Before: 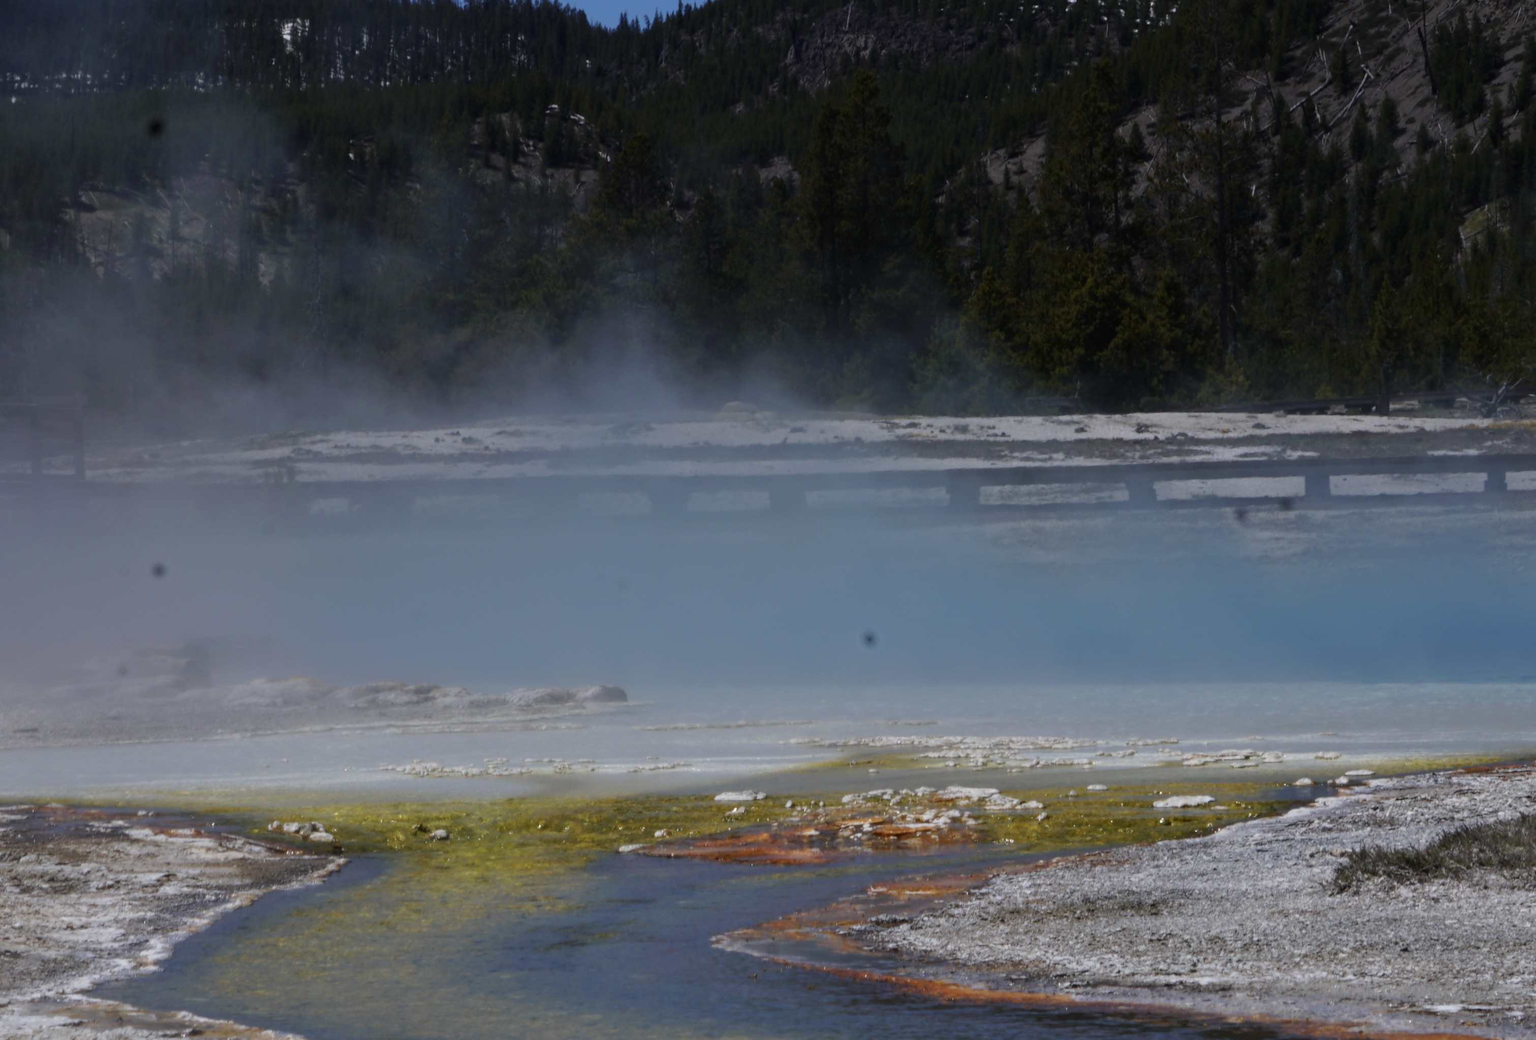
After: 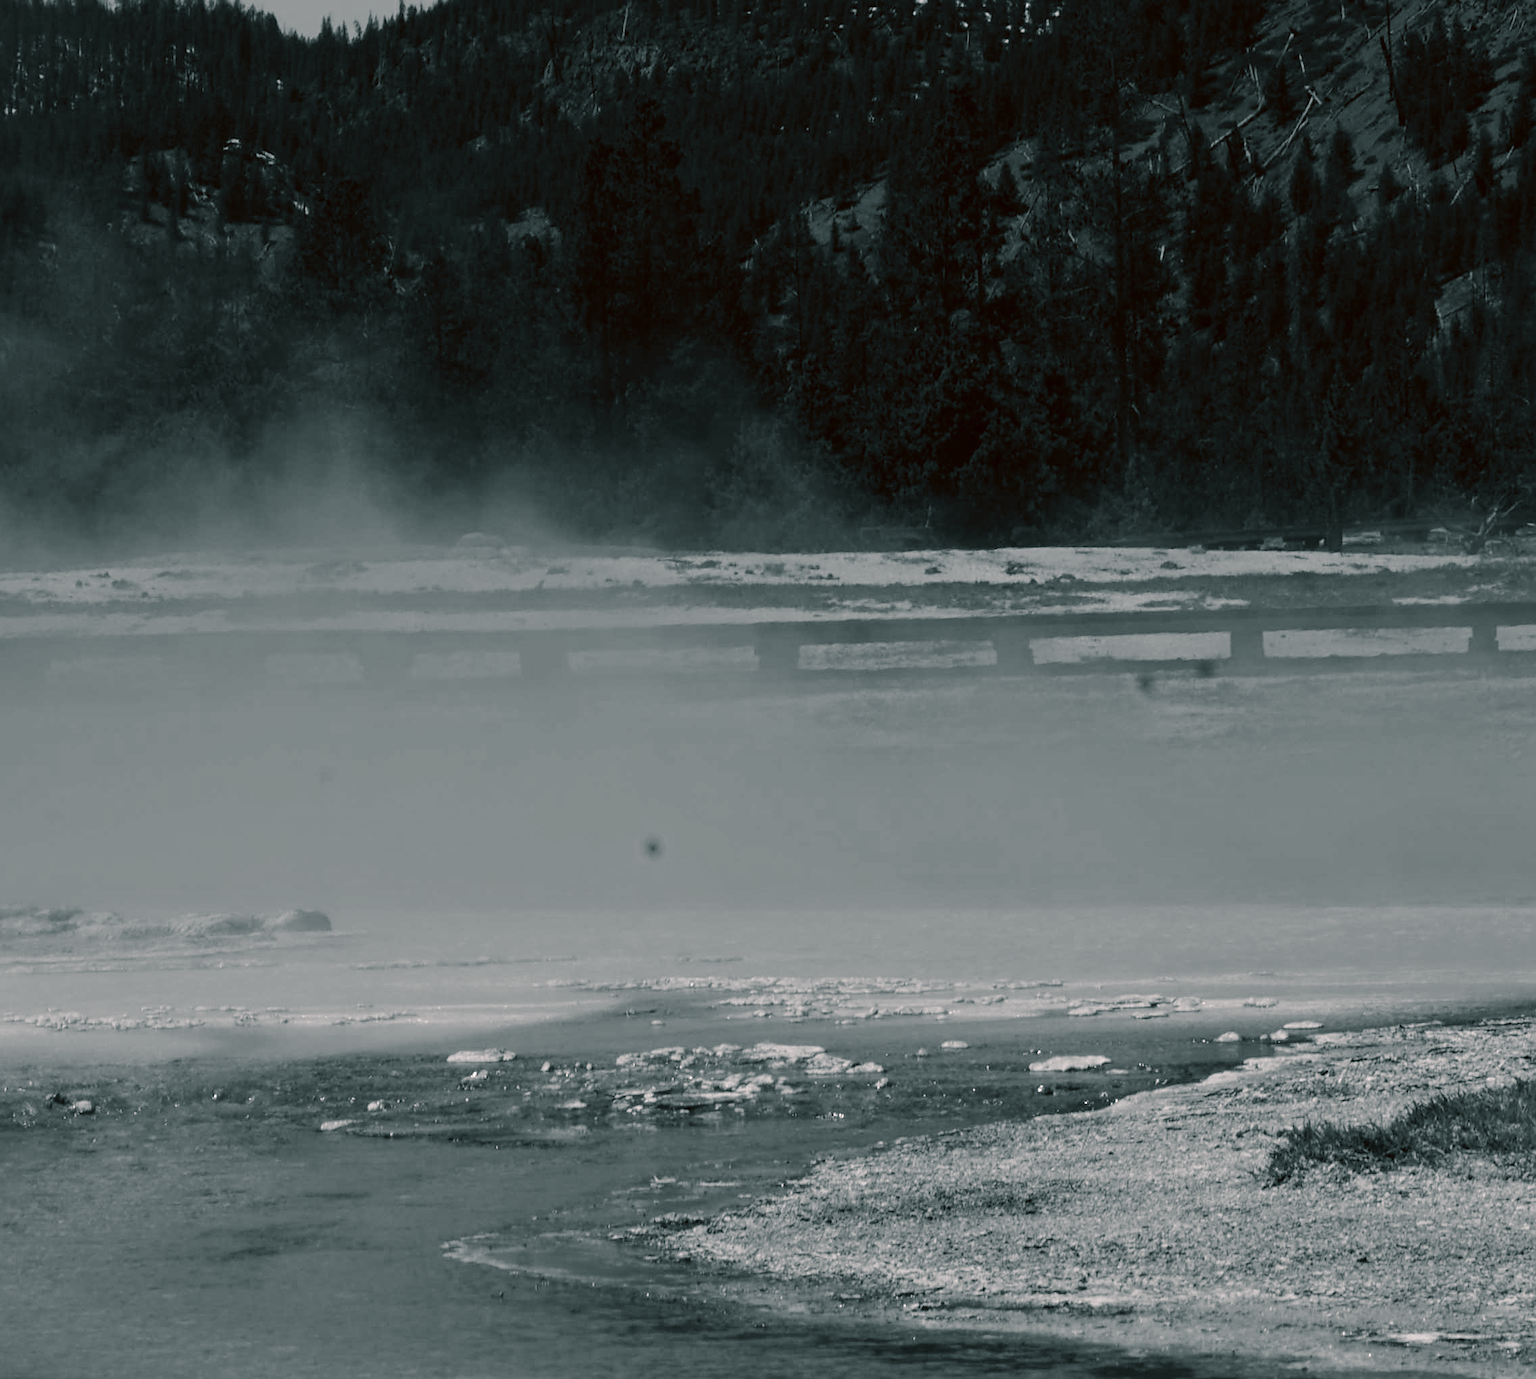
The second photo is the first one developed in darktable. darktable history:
color correction: highlights a* 6.28, highlights b* 8.2, shadows a* 5.92, shadows b* 7.38, saturation 0.91
color calibration: output gray [0.18, 0.41, 0.41, 0], illuminant F (fluorescent), F source F9 (Cool White Deluxe 4150 K) – high CRI, x 0.374, y 0.373, temperature 4155.07 K
color balance rgb: shadows lift › chroma 2.016%, shadows lift › hue 215.46°, power › luminance -7.536%, power › chroma 2.27%, power › hue 219.34°, perceptual saturation grading › global saturation 37.055%, perceptual brilliance grading › mid-tones 10.598%, perceptual brilliance grading › shadows 15.76%
crop and rotate: left 24.604%
sharpen: amount 0.494
